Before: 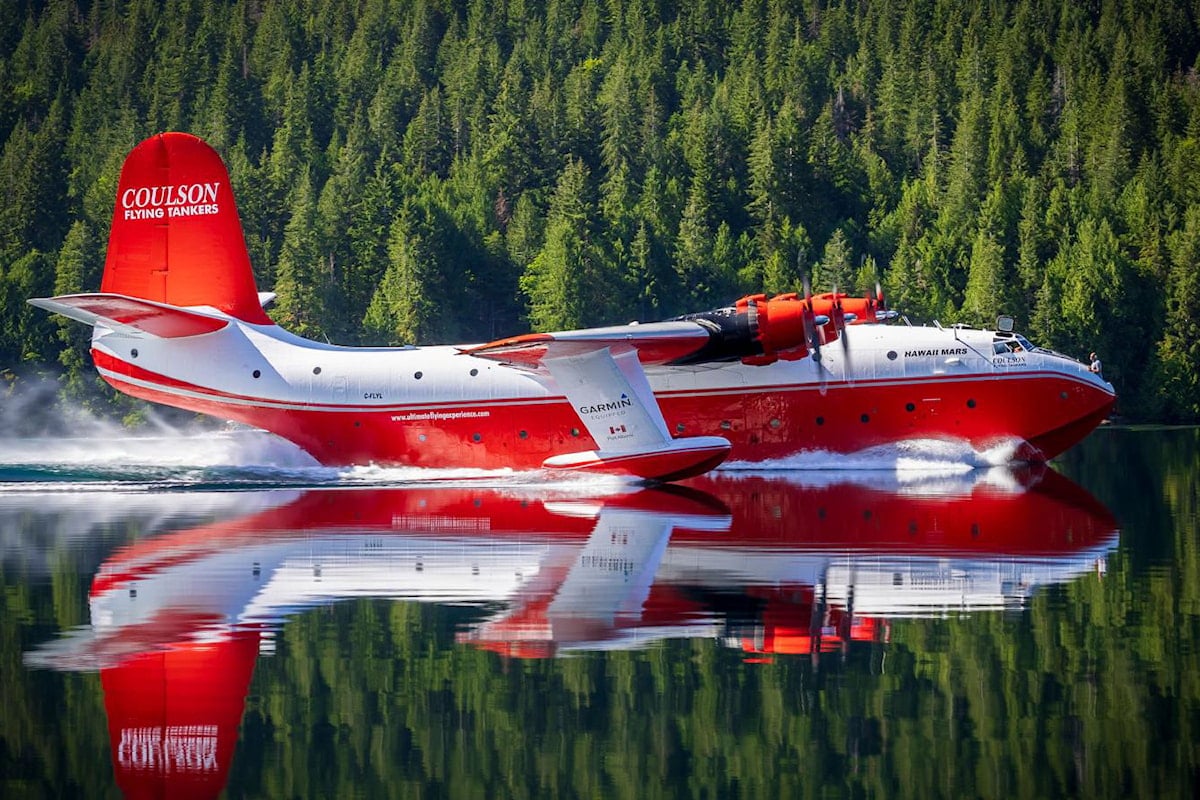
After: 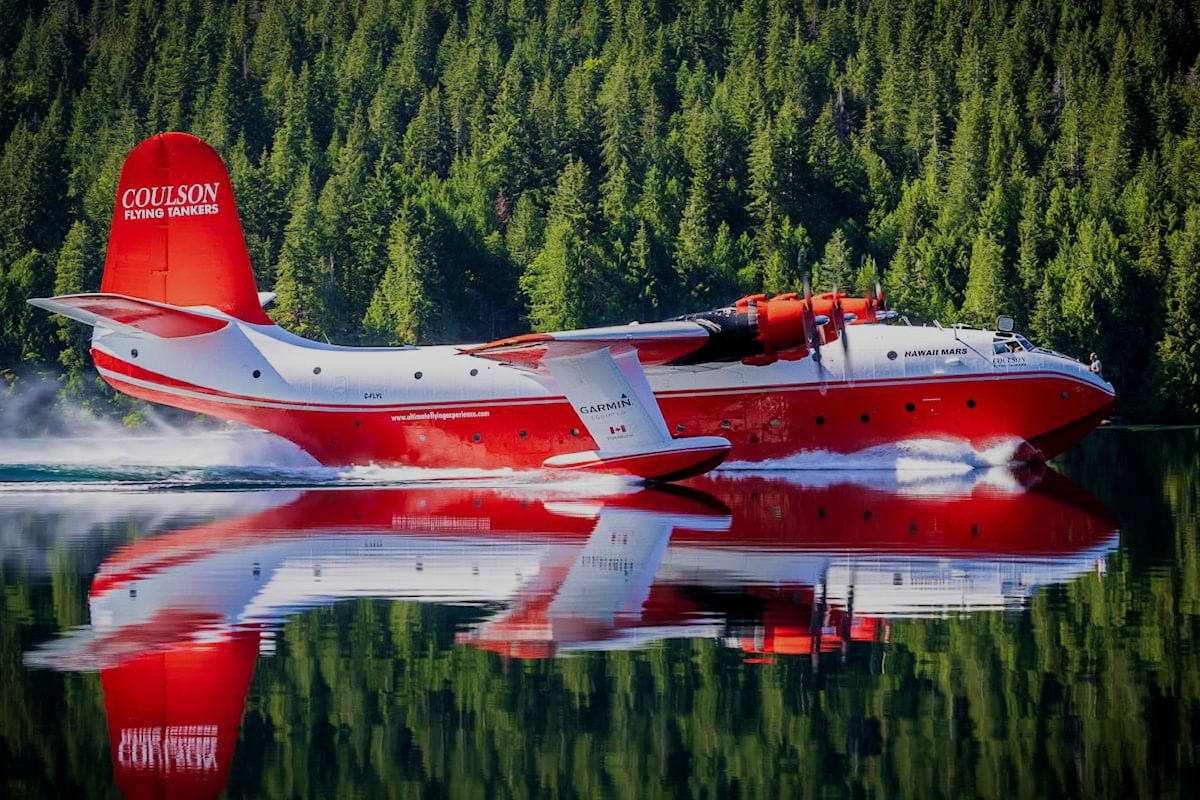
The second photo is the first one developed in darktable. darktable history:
filmic rgb: black relative exposure -7.65 EV, white relative exposure 4.56 EV, hardness 3.61
velvia: on, module defaults
